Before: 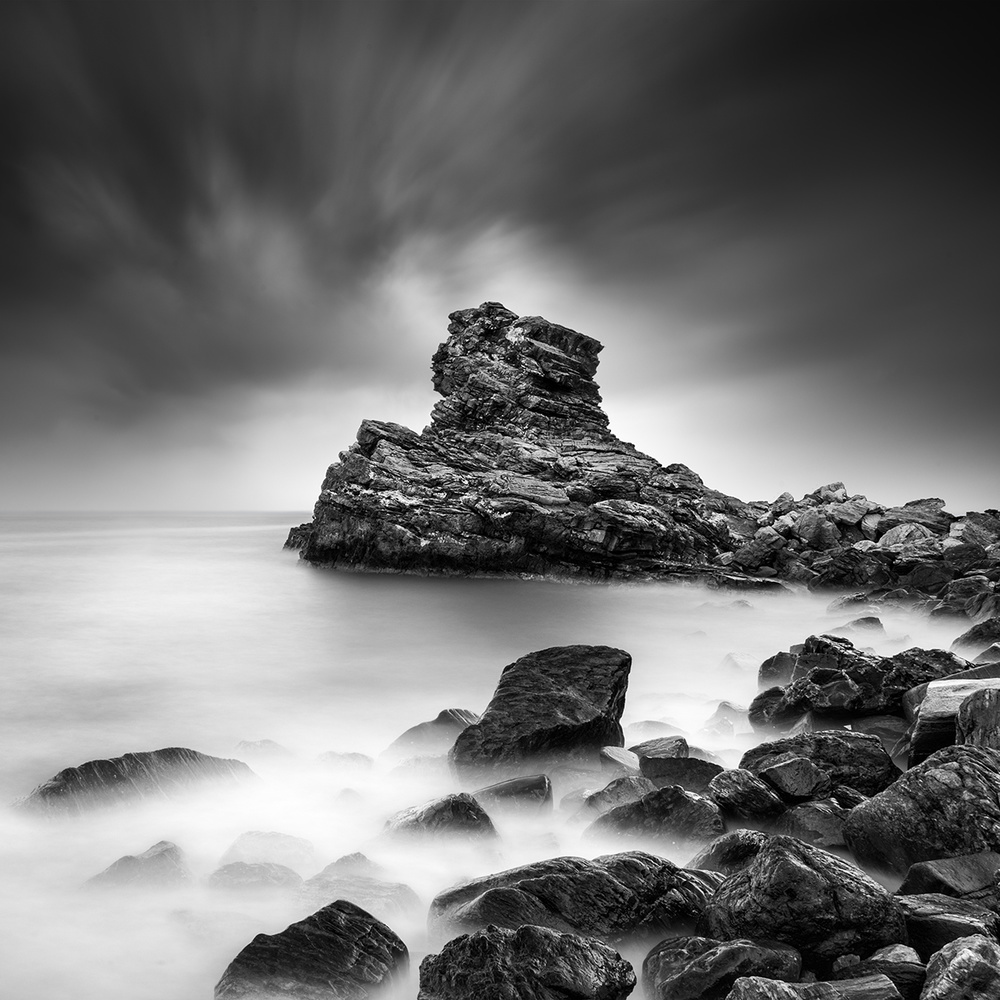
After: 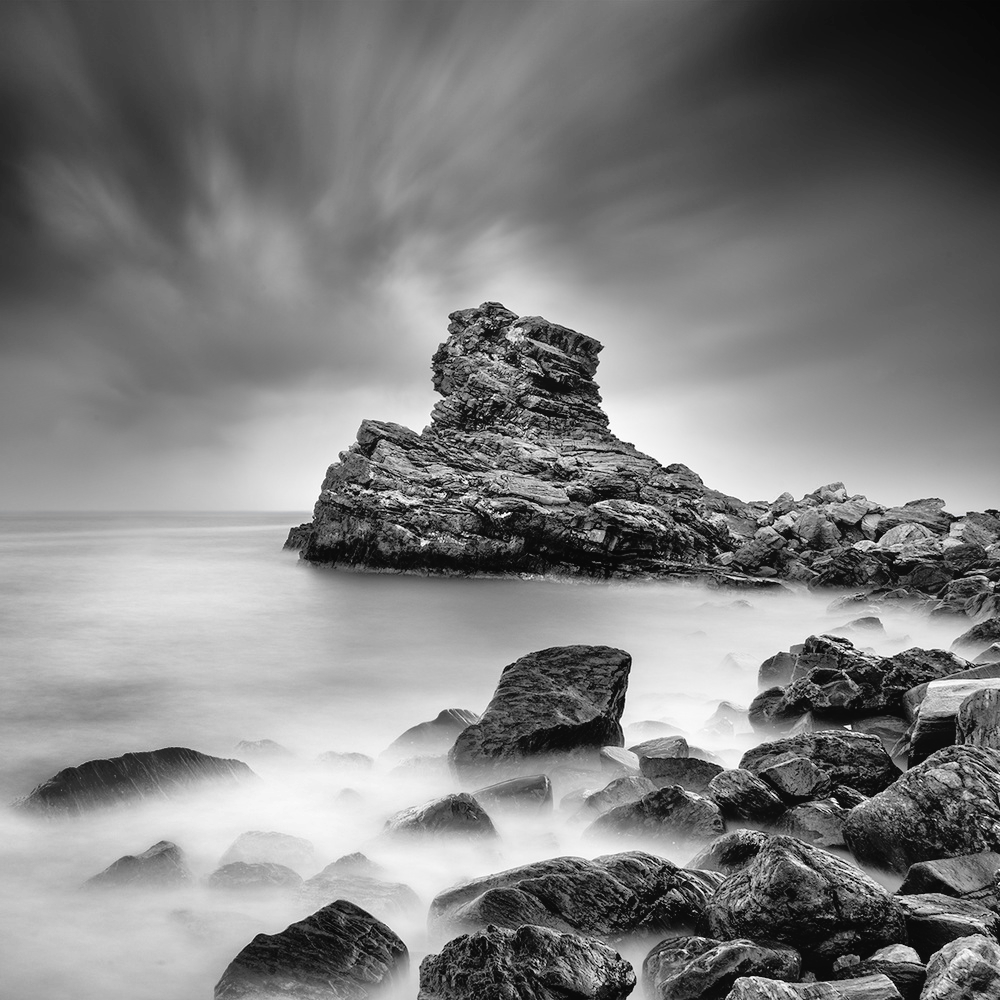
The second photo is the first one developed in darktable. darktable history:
shadows and highlights: radius 100.41, shadows 50.55, highlights -64.36, highlights color adjustment 49.82%, soften with gaussian
tone equalizer: -7 EV 0.15 EV, -6 EV 0.6 EV, -5 EV 1.15 EV, -4 EV 1.33 EV, -3 EV 1.15 EV, -2 EV 0.6 EV, -1 EV 0.15 EV, mask exposure compensation -0.5 EV
contrast equalizer: octaves 7, y [[0.6 ×6], [0.55 ×6], [0 ×6], [0 ×6], [0 ×6]], mix -0.3
